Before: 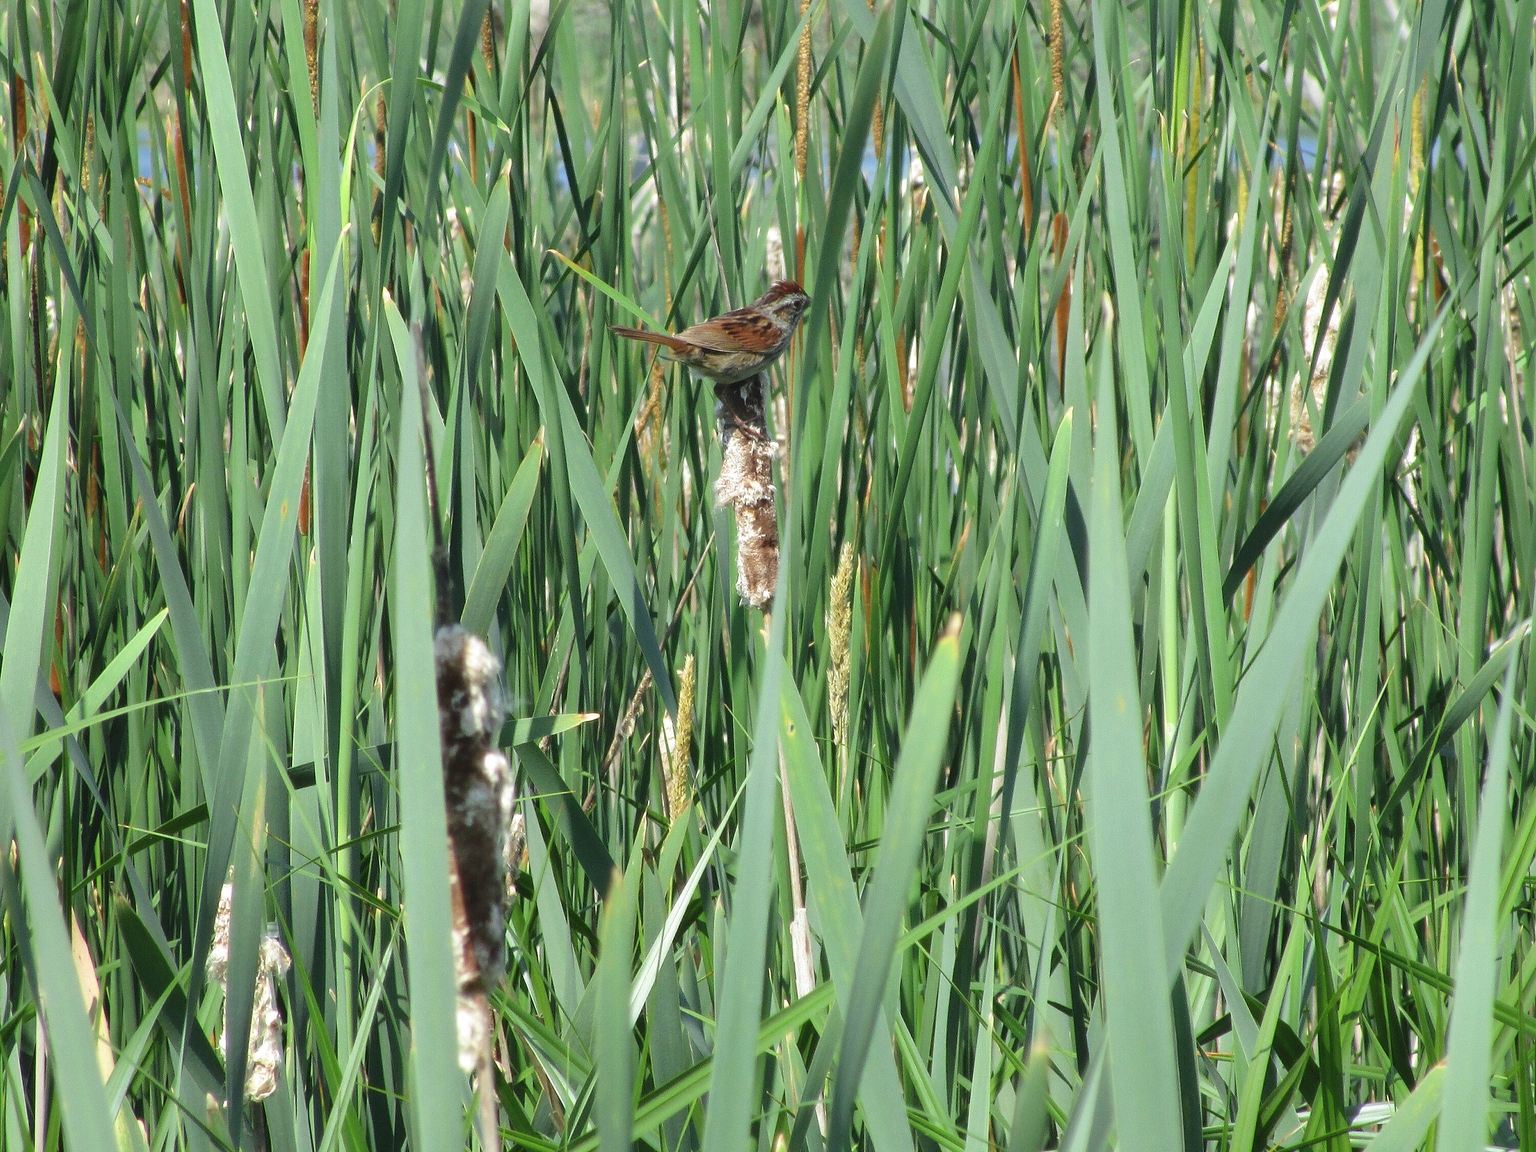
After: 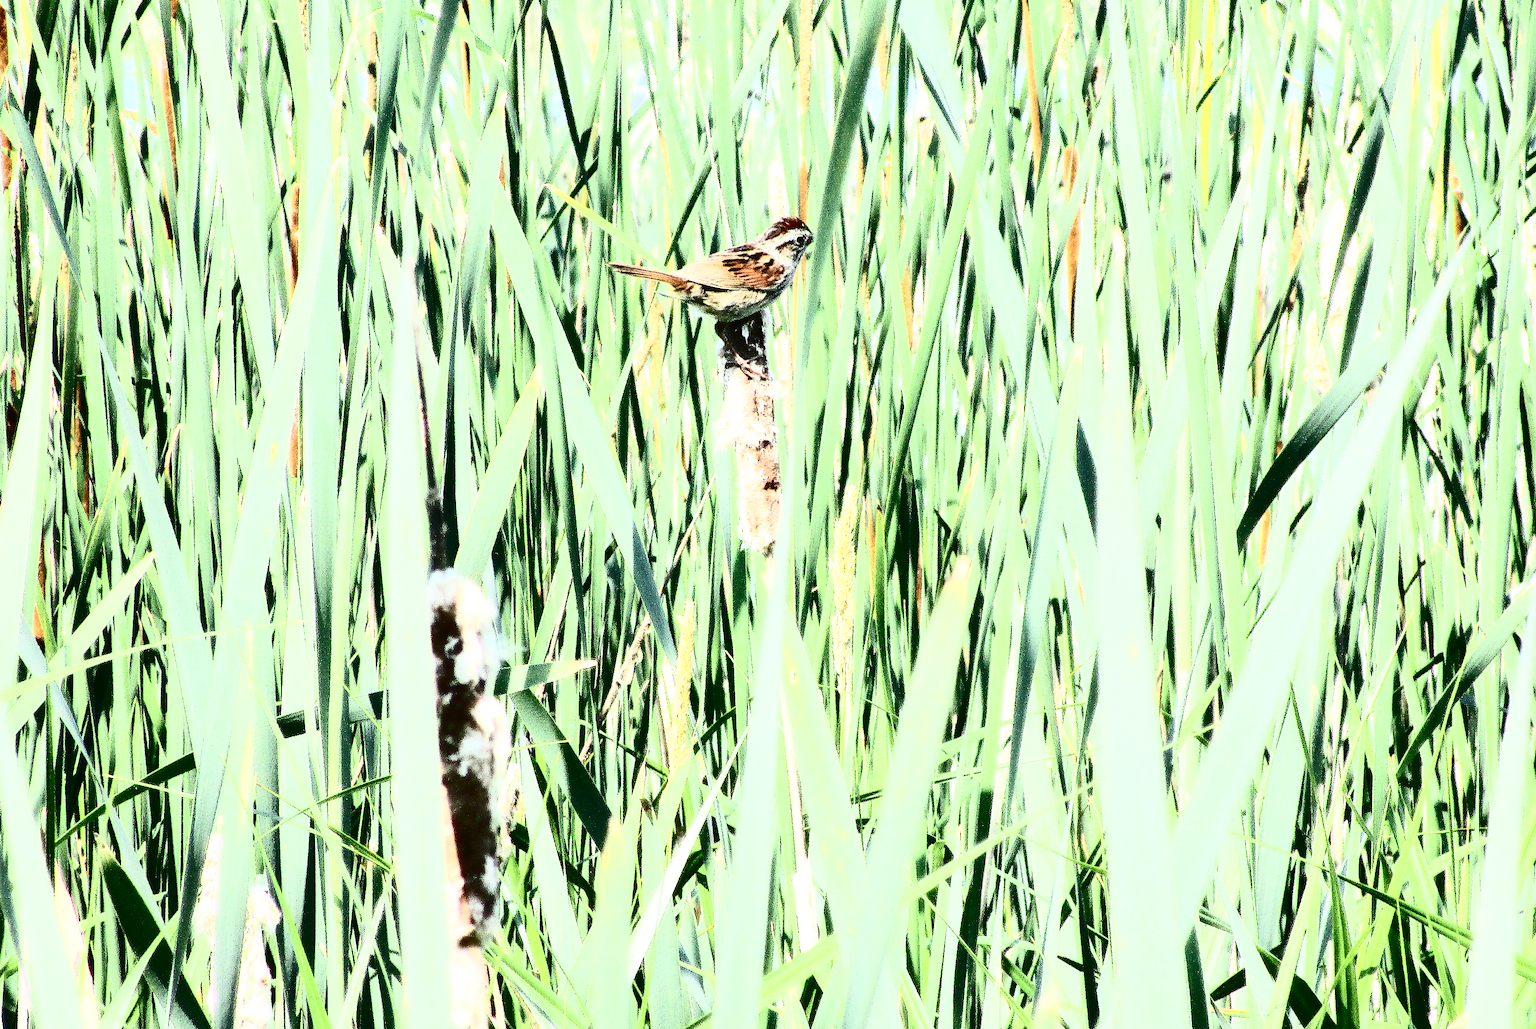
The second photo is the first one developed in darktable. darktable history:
crop: left 1.226%, top 6.17%, right 1.406%, bottom 6.771%
base curve: curves: ch0 [(0, 0) (0.008, 0.007) (0.022, 0.029) (0.048, 0.089) (0.092, 0.197) (0.191, 0.399) (0.275, 0.534) (0.357, 0.65) (0.477, 0.78) (0.542, 0.833) (0.799, 0.973) (1, 1)], preserve colors none
contrast brightness saturation: contrast 0.936, brightness 0.198
